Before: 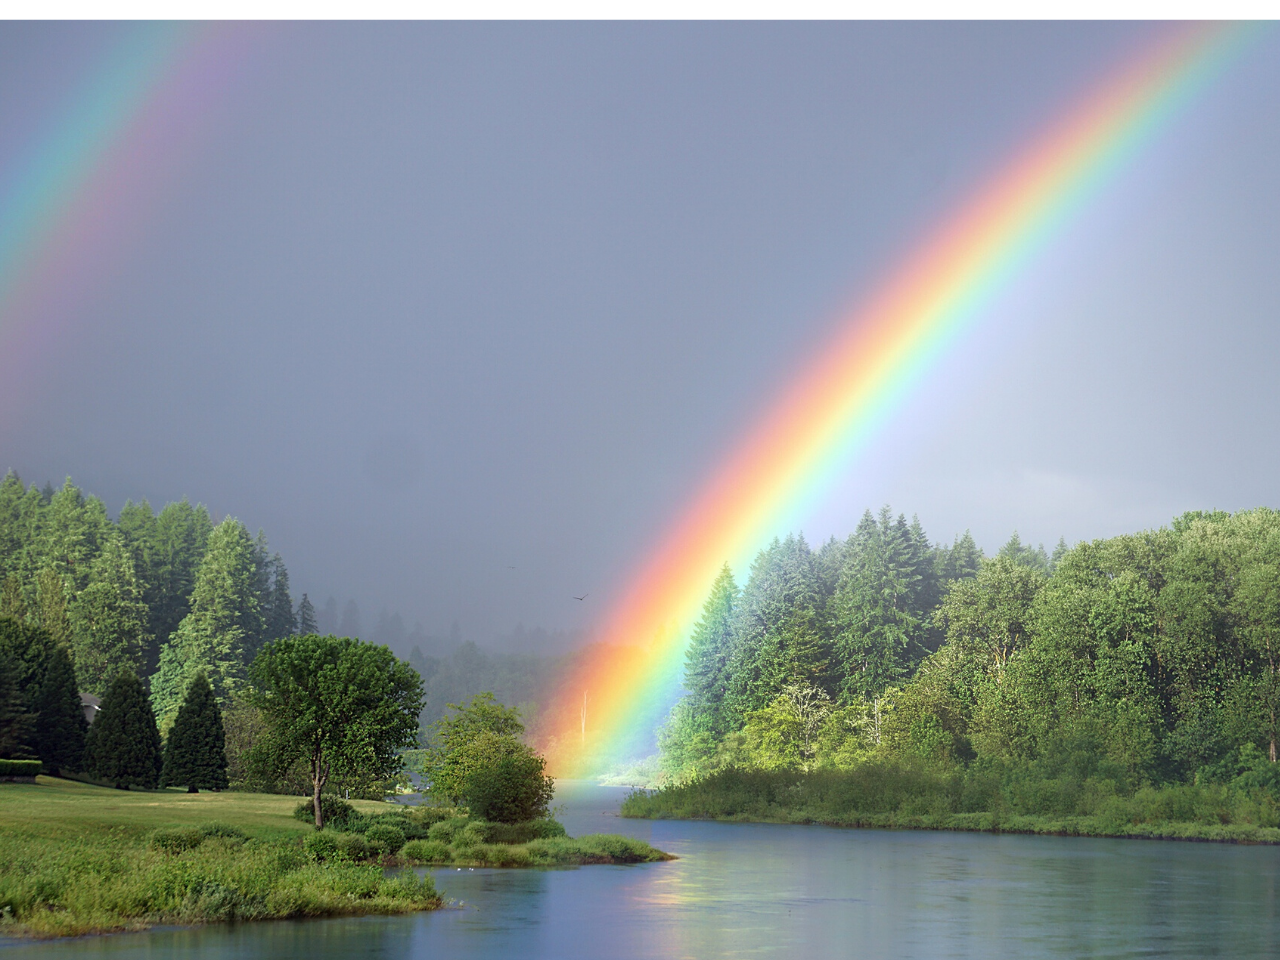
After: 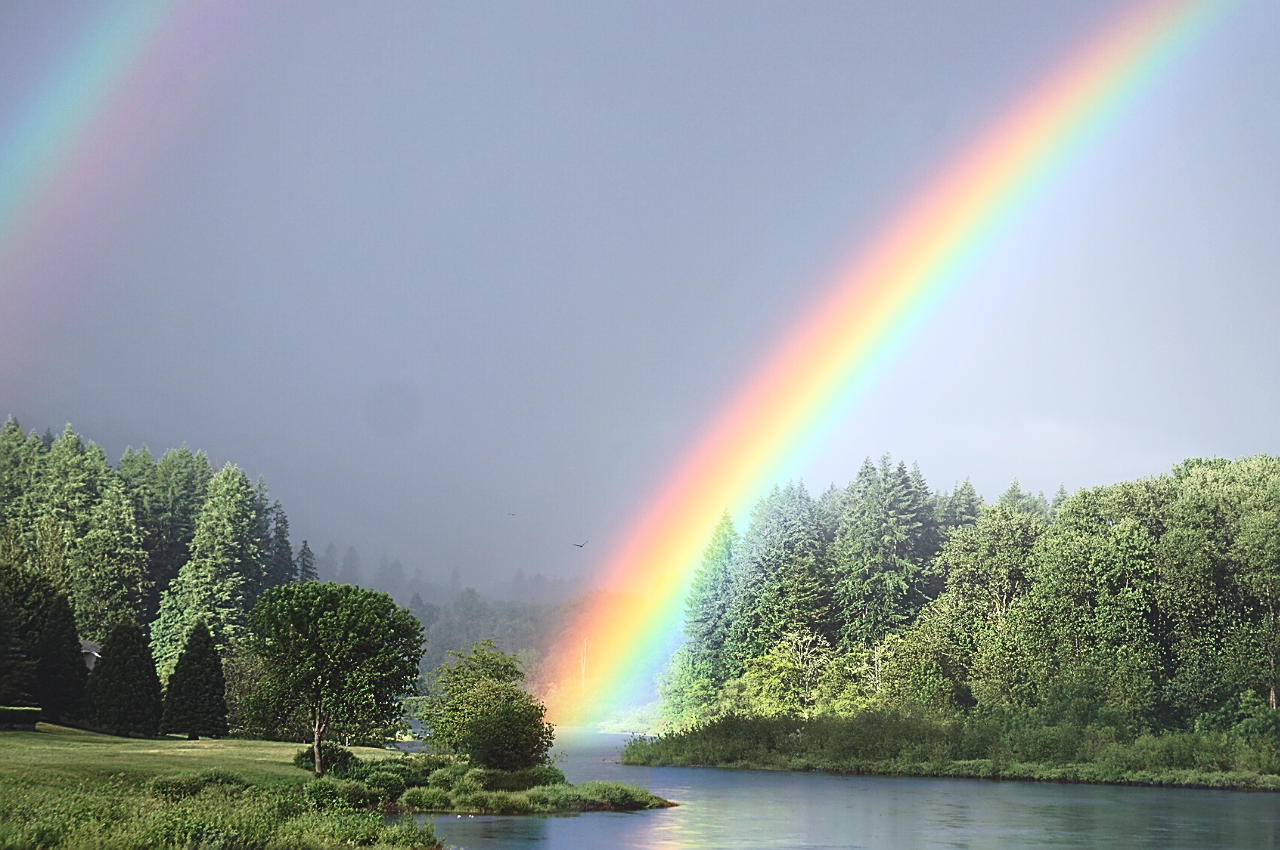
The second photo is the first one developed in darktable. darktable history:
contrast brightness saturation: contrast 0.293
sharpen: on, module defaults
crop and rotate: top 5.546%, bottom 5.863%
exposure: black level correction -0.025, exposure -0.12 EV, compensate highlight preservation false
